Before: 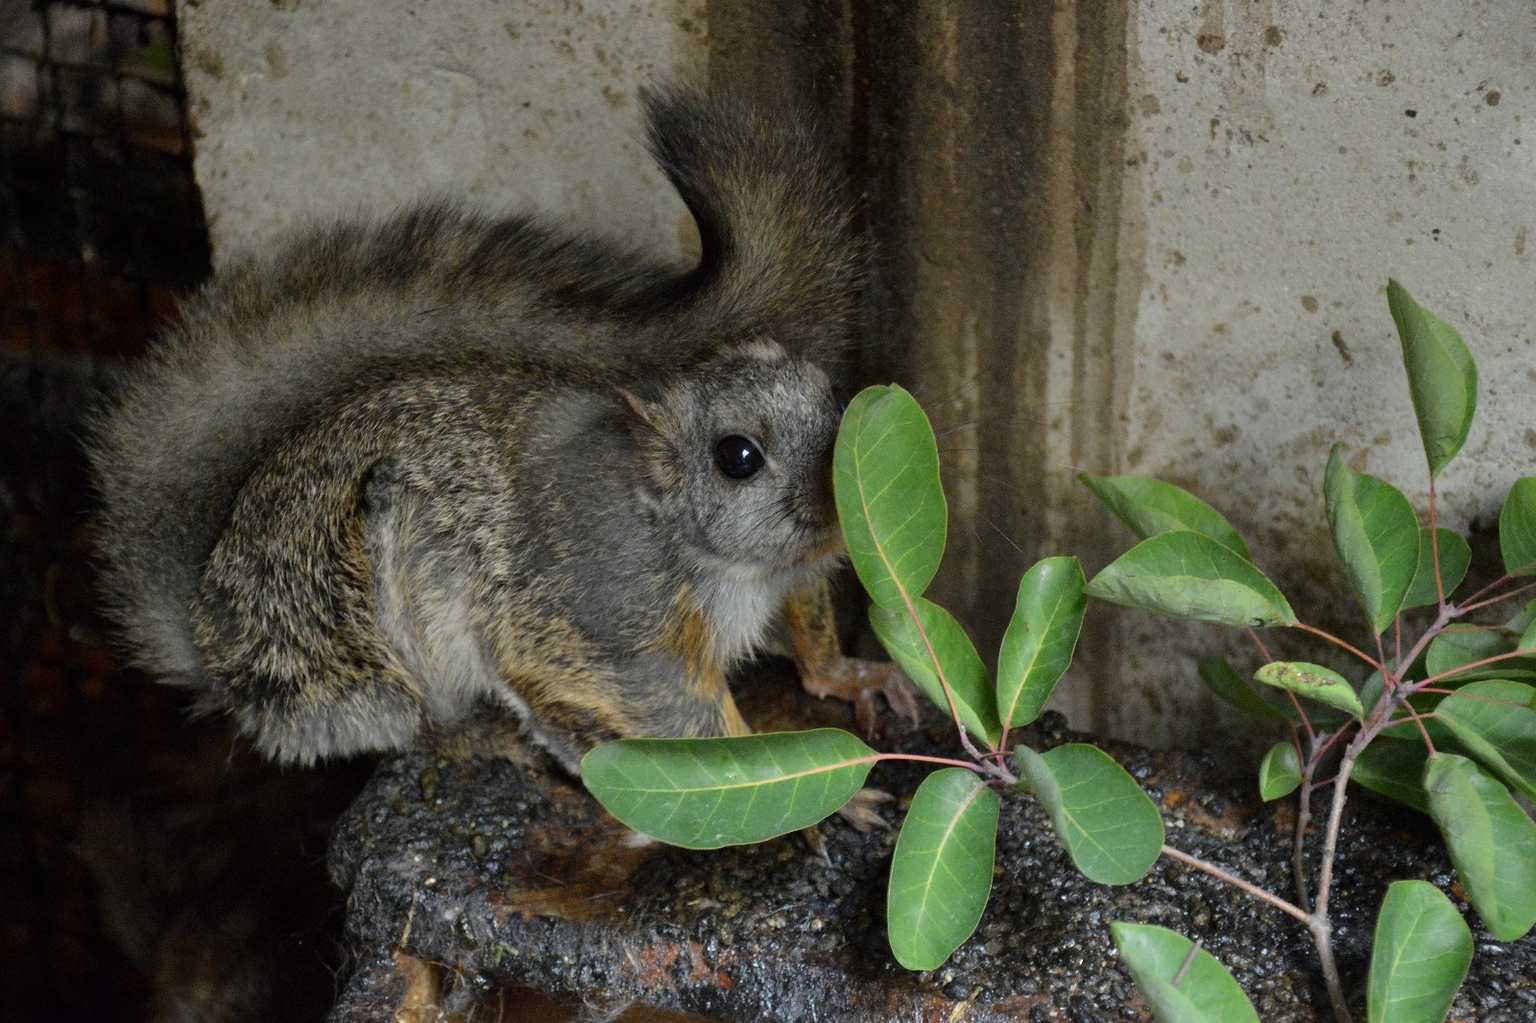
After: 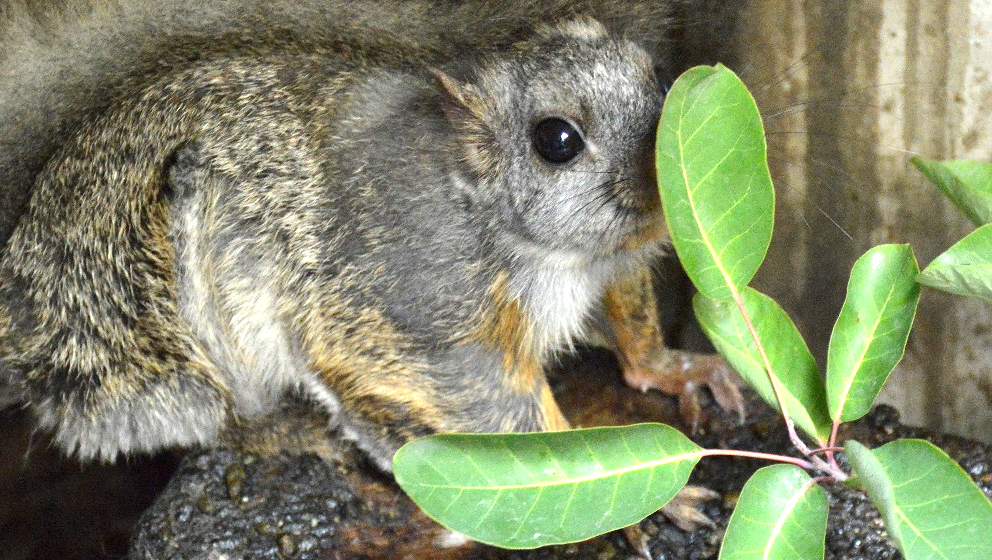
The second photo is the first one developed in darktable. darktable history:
crop: left 13.299%, top 31.578%, right 24.676%, bottom 15.823%
exposure: black level correction 0, exposure 1.454 EV, compensate highlight preservation false
